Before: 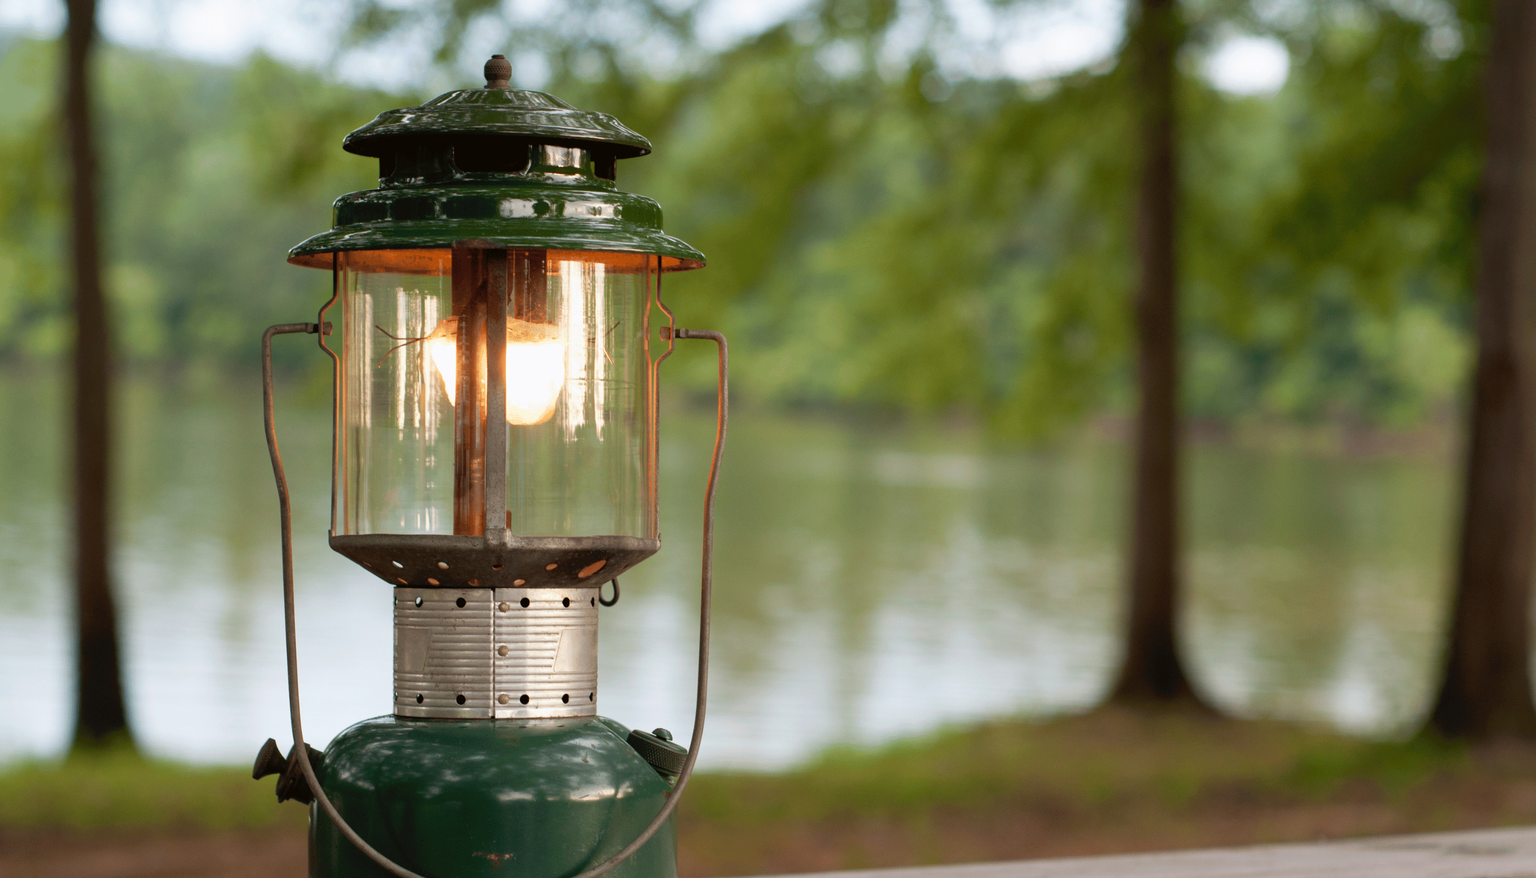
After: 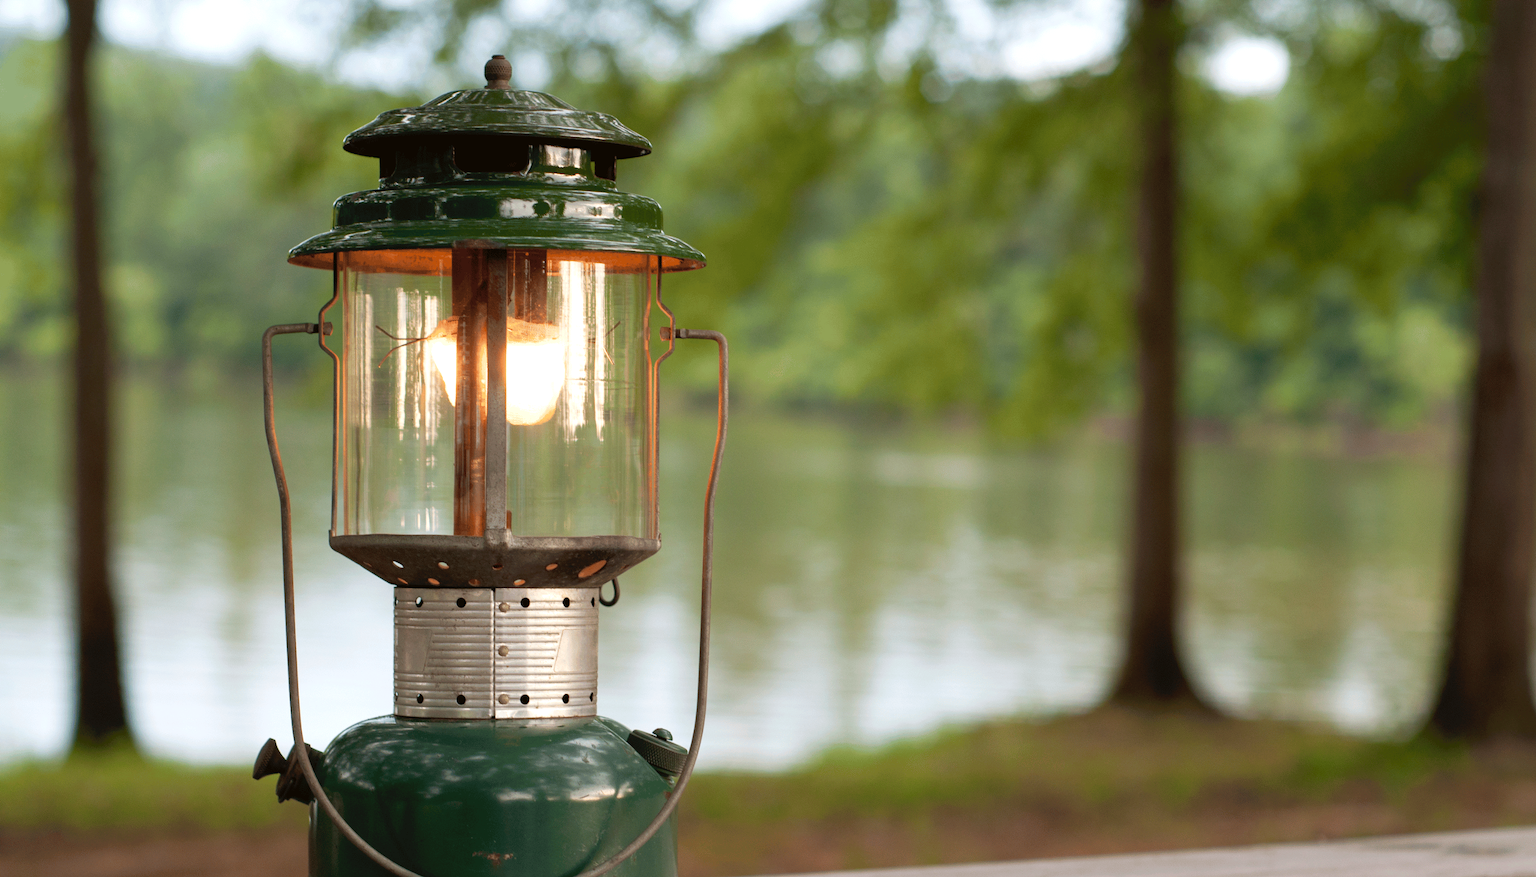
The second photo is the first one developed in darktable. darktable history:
exposure: exposure 0.175 EV, compensate highlight preservation false
